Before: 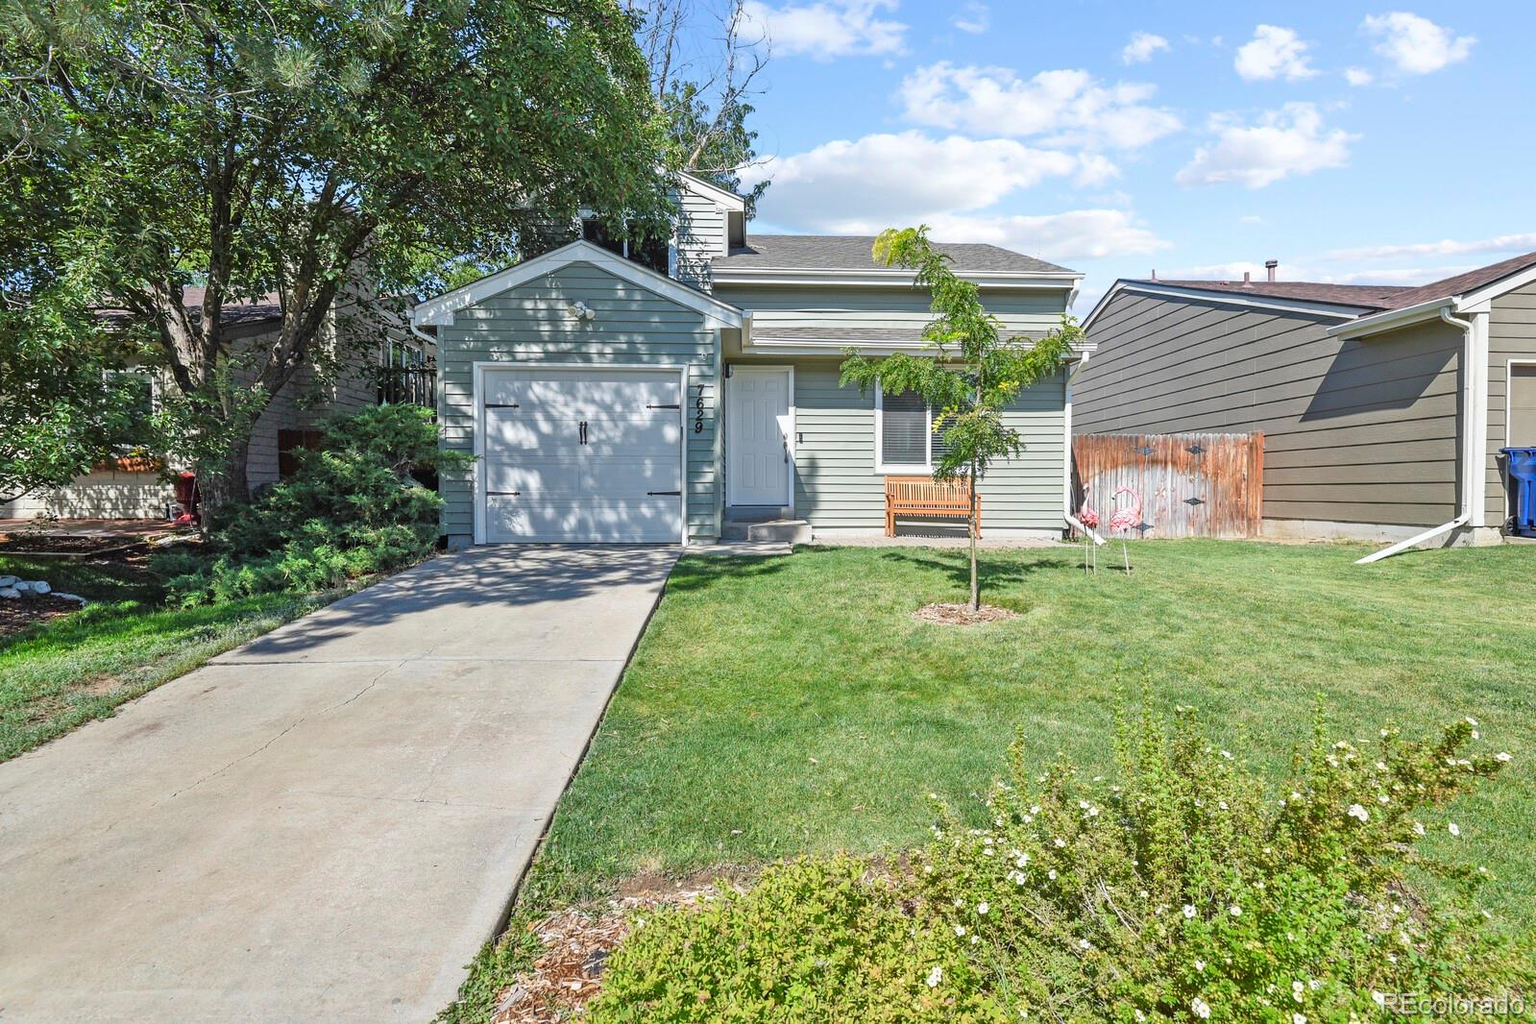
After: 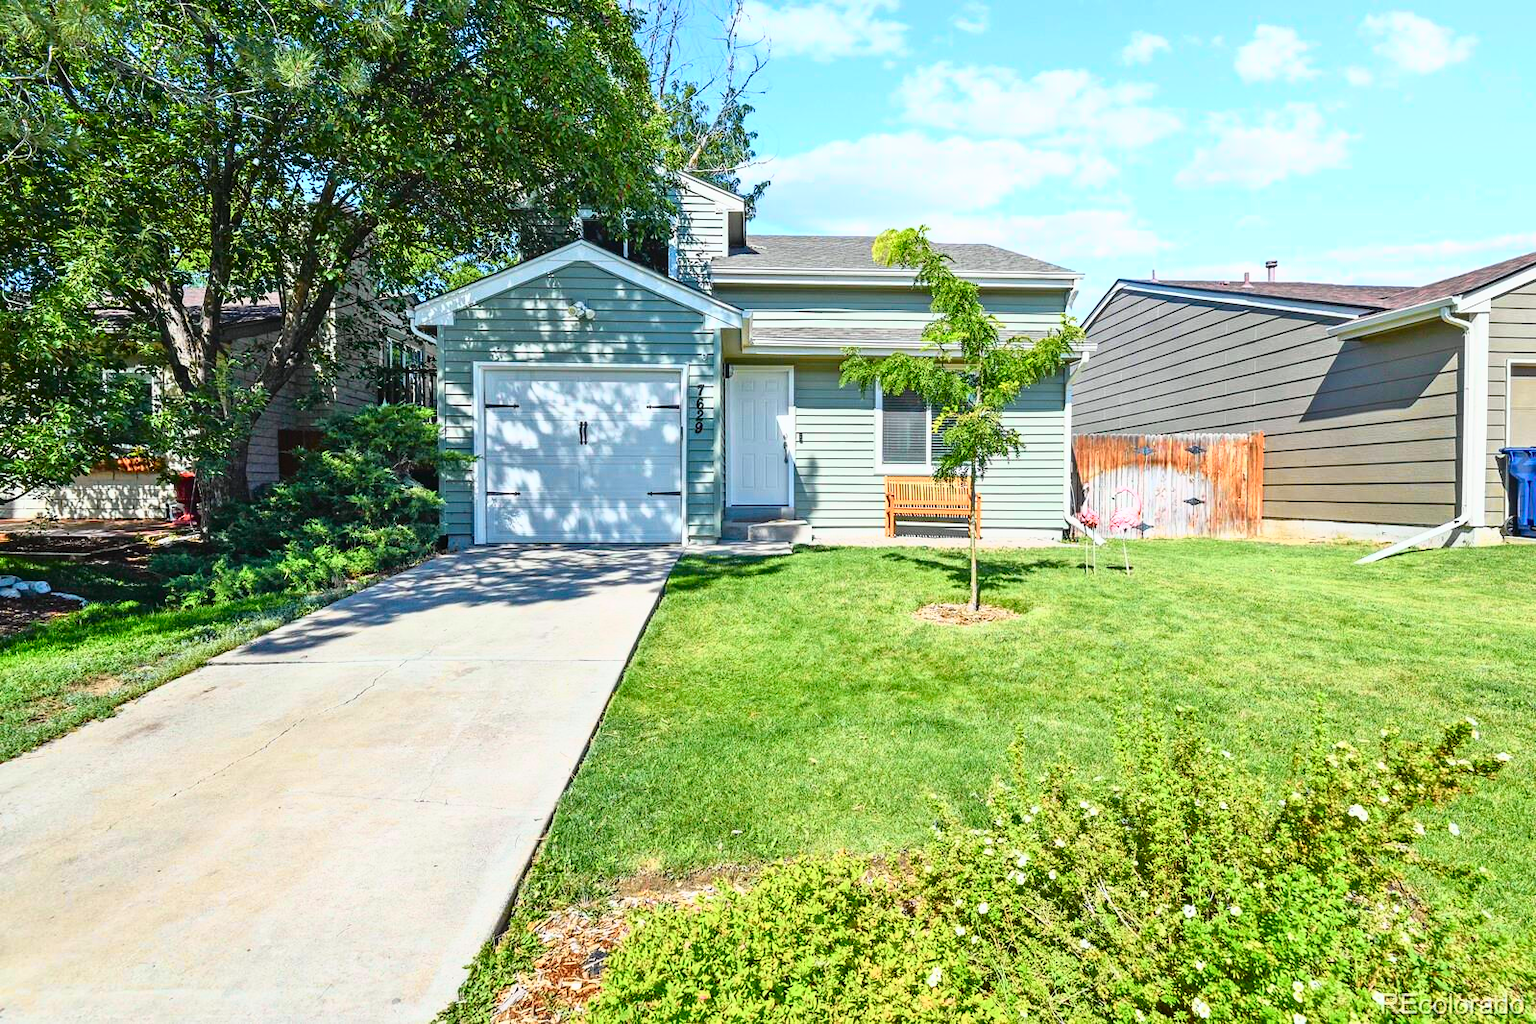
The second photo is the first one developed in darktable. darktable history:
tone curve: curves: ch0 [(0, 0.018) (0.162, 0.128) (0.434, 0.478) (0.667, 0.785) (0.819, 0.943) (1, 0.991)]; ch1 [(0, 0) (0.402, 0.36) (0.476, 0.449) (0.506, 0.505) (0.523, 0.518) (0.579, 0.626) (0.641, 0.668) (0.693, 0.745) (0.861, 0.934) (1, 1)]; ch2 [(0, 0) (0.424, 0.388) (0.483, 0.472) (0.503, 0.505) (0.521, 0.519) (0.547, 0.581) (0.582, 0.648) (0.699, 0.759) (0.997, 0.858)], color space Lab, independent channels
